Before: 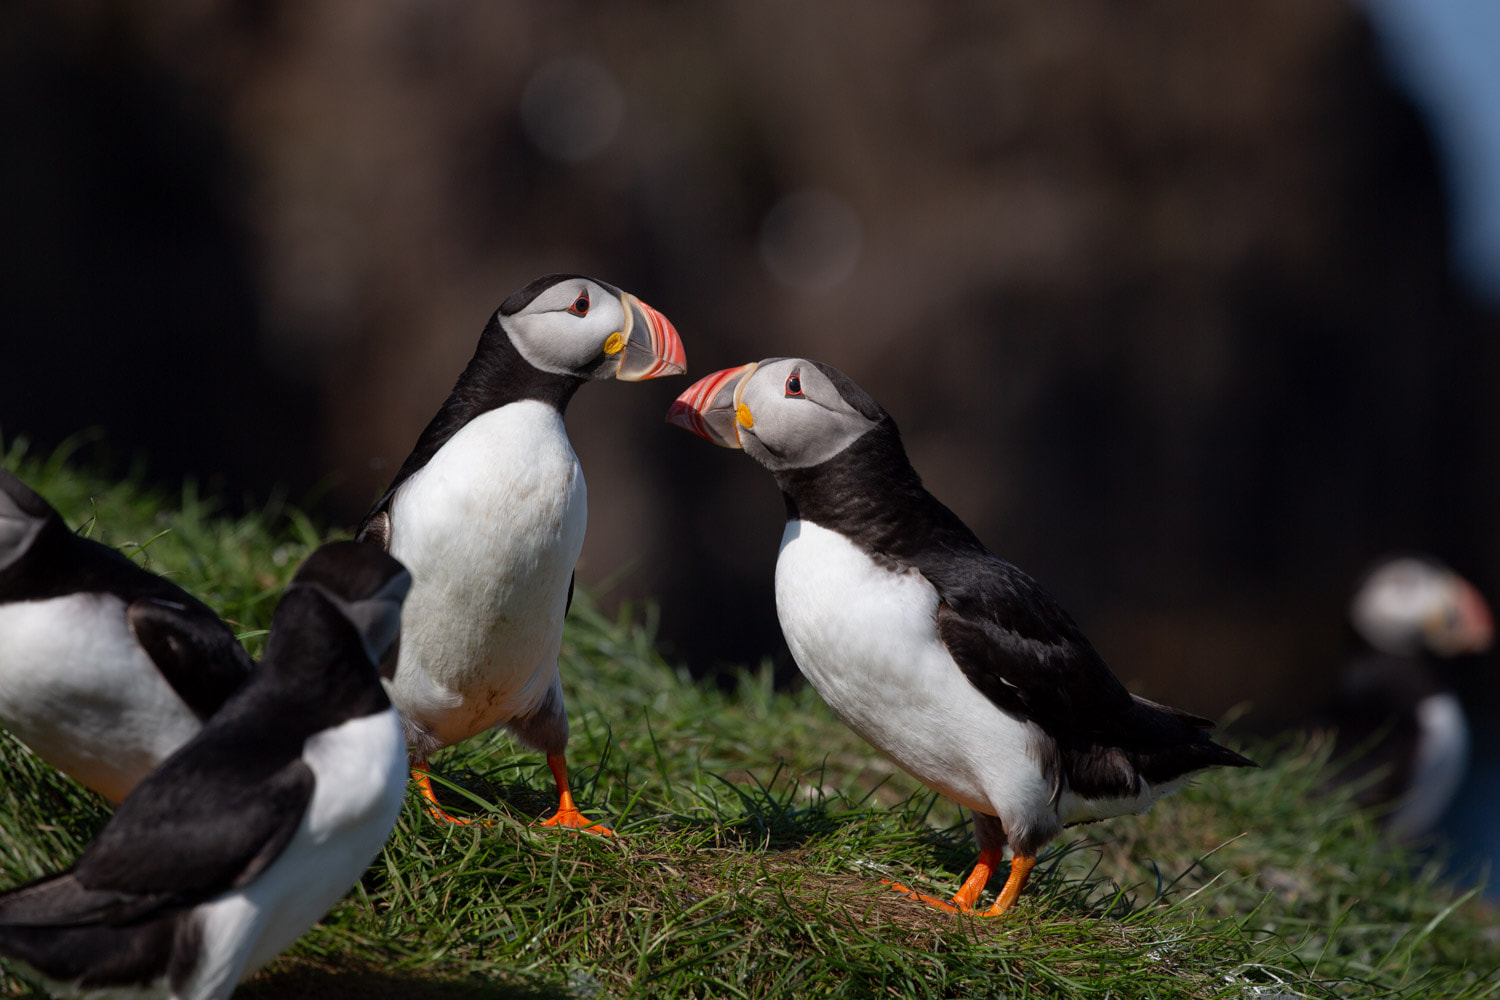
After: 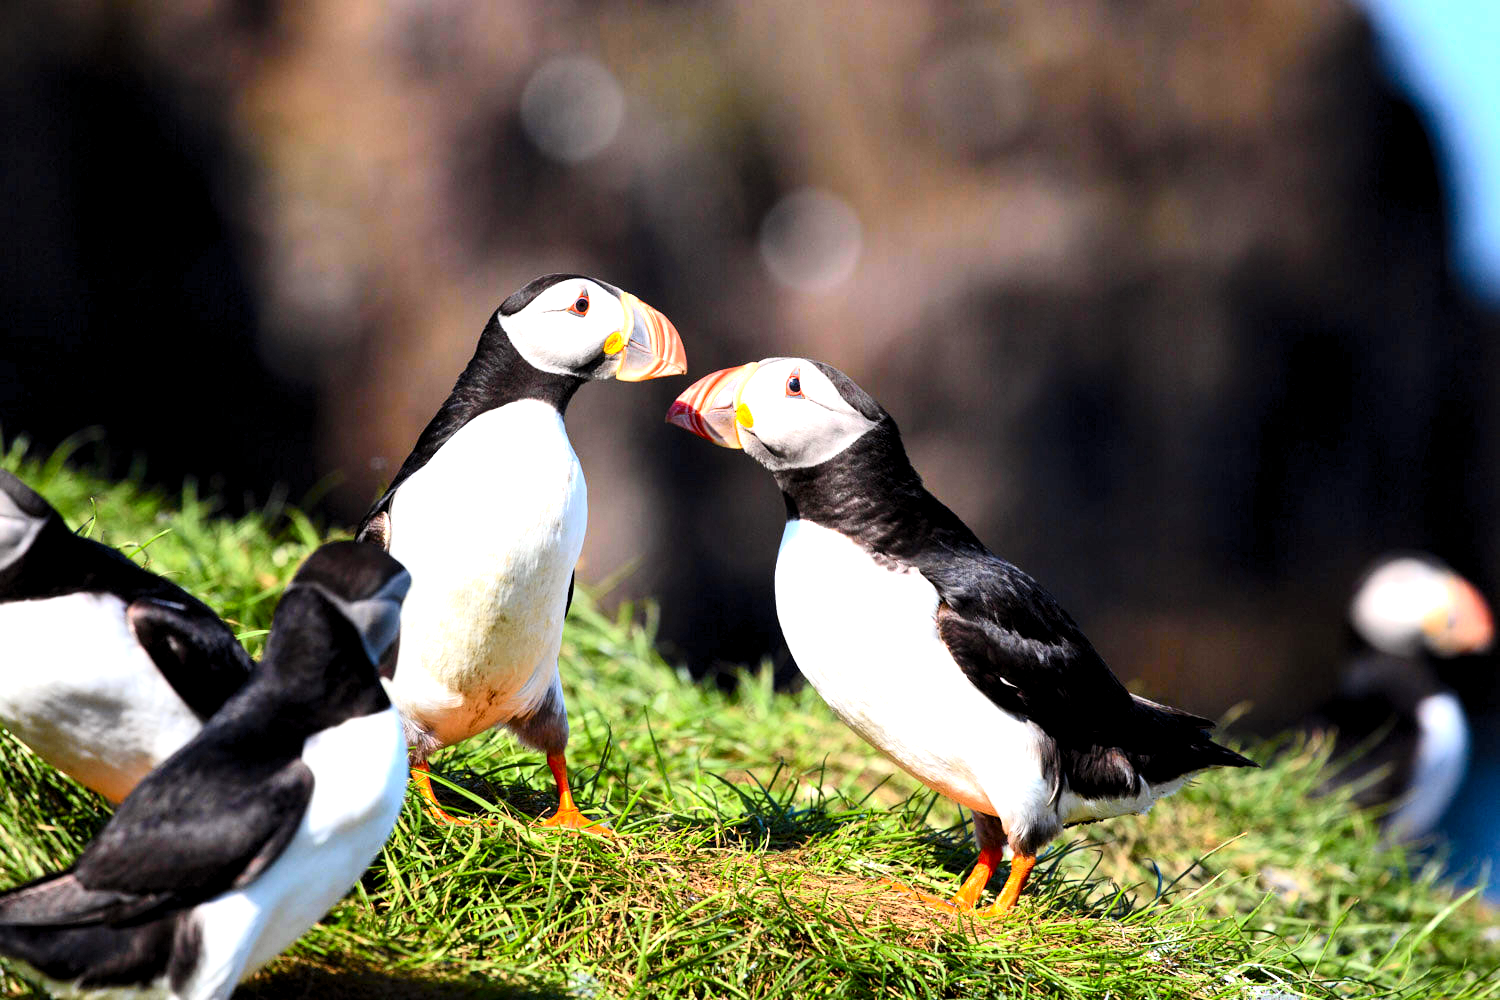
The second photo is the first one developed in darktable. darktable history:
tone curve: curves: ch0 [(0, 0.006) (0.046, 0.011) (0.13, 0.062) (0.338, 0.327) (0.494, 0.55) (0.728, 0.835) (1, 1)]; ch1 [(0, 0) (0.346, 0.324) (0.45, 0.431) (0.5, 0.5) (0.522, 0.517) (0.55, 0.57) (1, 1)]; ch2 [(0, 0) (0.453, 0.418) (0.5, 0.5) (0.526, 0.524) (0.554, 0.598) (0.622, 0.679) (0.707, 0.761) (1, 1)], color space Lab, independent channels, preserve colors none
exposure: exposure 2.207 EV, compensate highlight preservation false
levels: levels [0.026, 0.507, 0.987]
